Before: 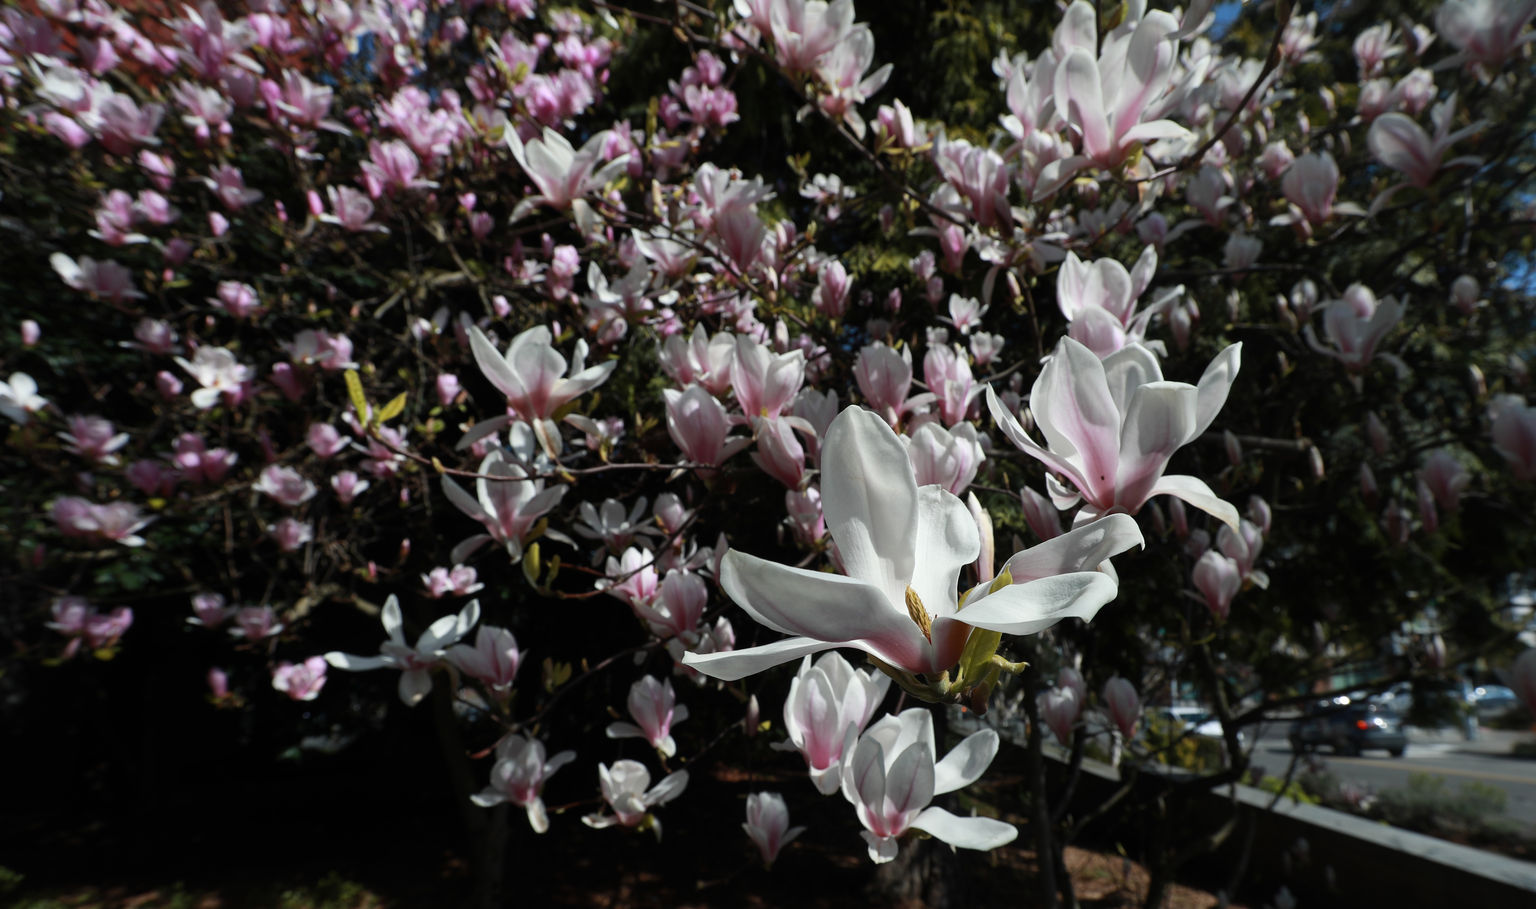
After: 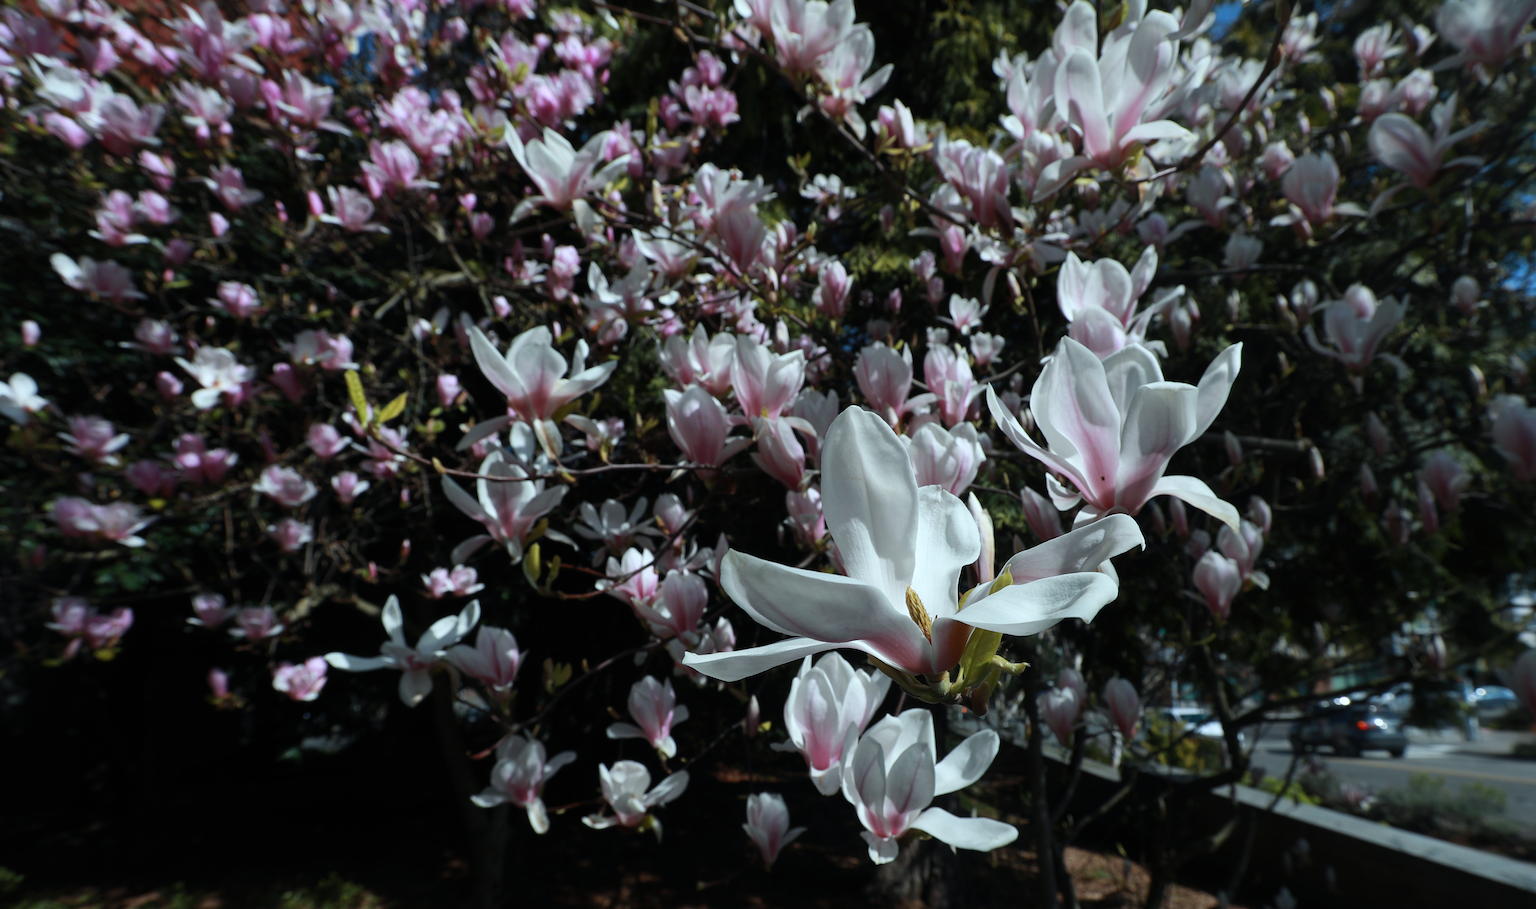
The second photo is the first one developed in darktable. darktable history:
color calibration: illuminant Planckian (black body), adaptation linear Bradford (ICC v4), x 0.364, y 0.367, temperature 4412.07 K
